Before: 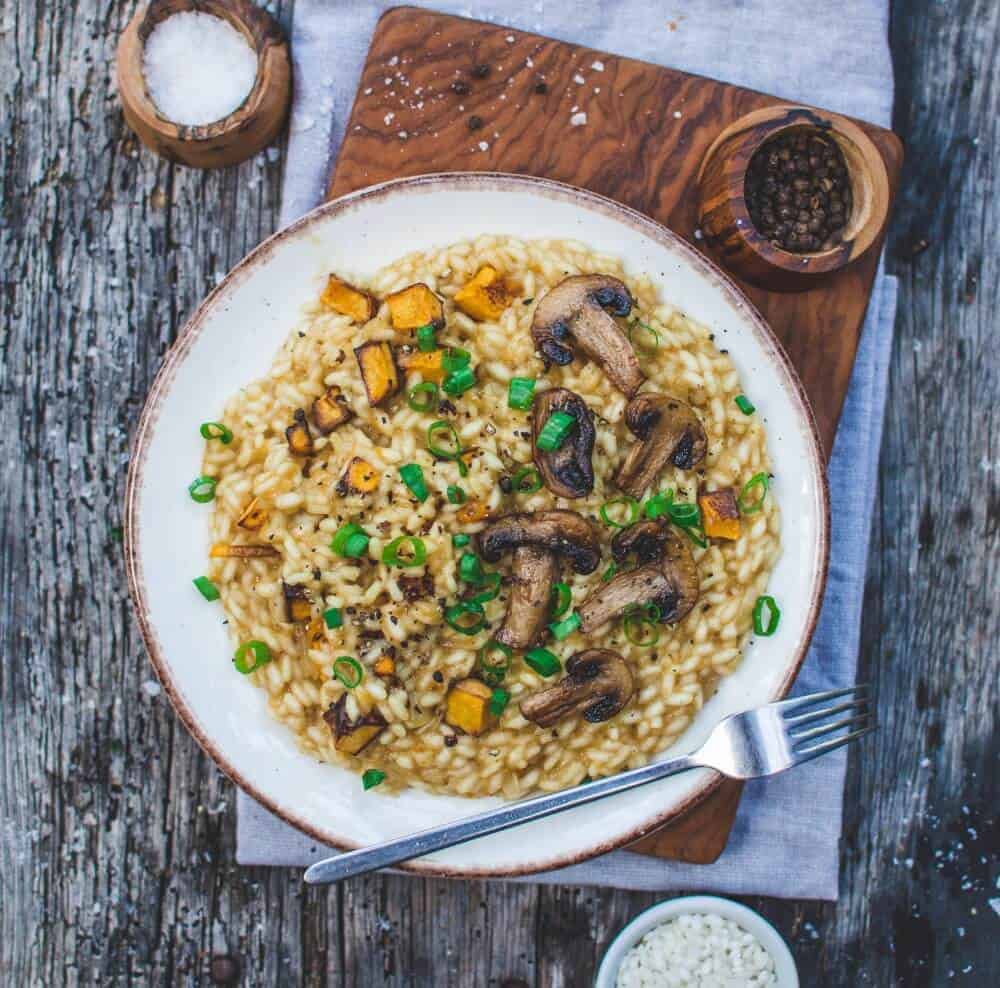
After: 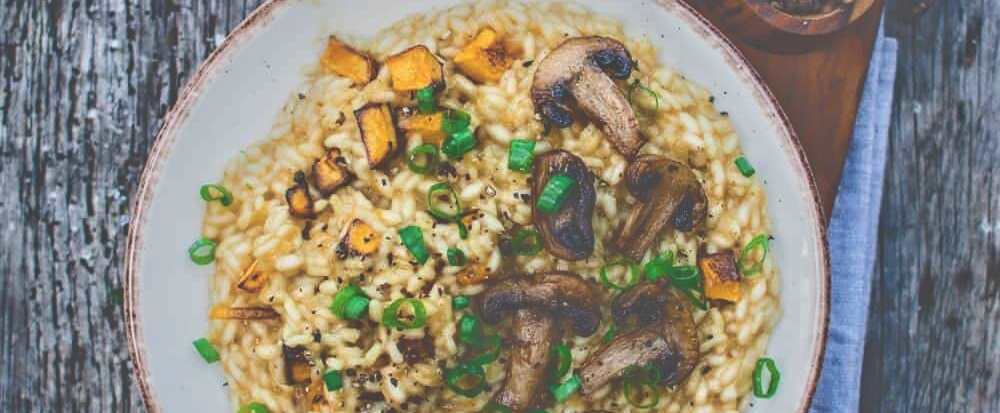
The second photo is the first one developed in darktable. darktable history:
tone equalizer: -7 EV -0.639 EV, -6 EV 0.964 EV, -5 EV -0.445 EV, -4 EV 0.394 EV, -3 EV 0.414 EV, -2 EV 0.122 EV, -1 EV -0.13 EV, +0 EV -0.419 EV
exposure: black level correction -0.028, compensate exposure bias true, compensate highlight preservation false
crop and rotate: top 24.185%, bottom 34.012%
